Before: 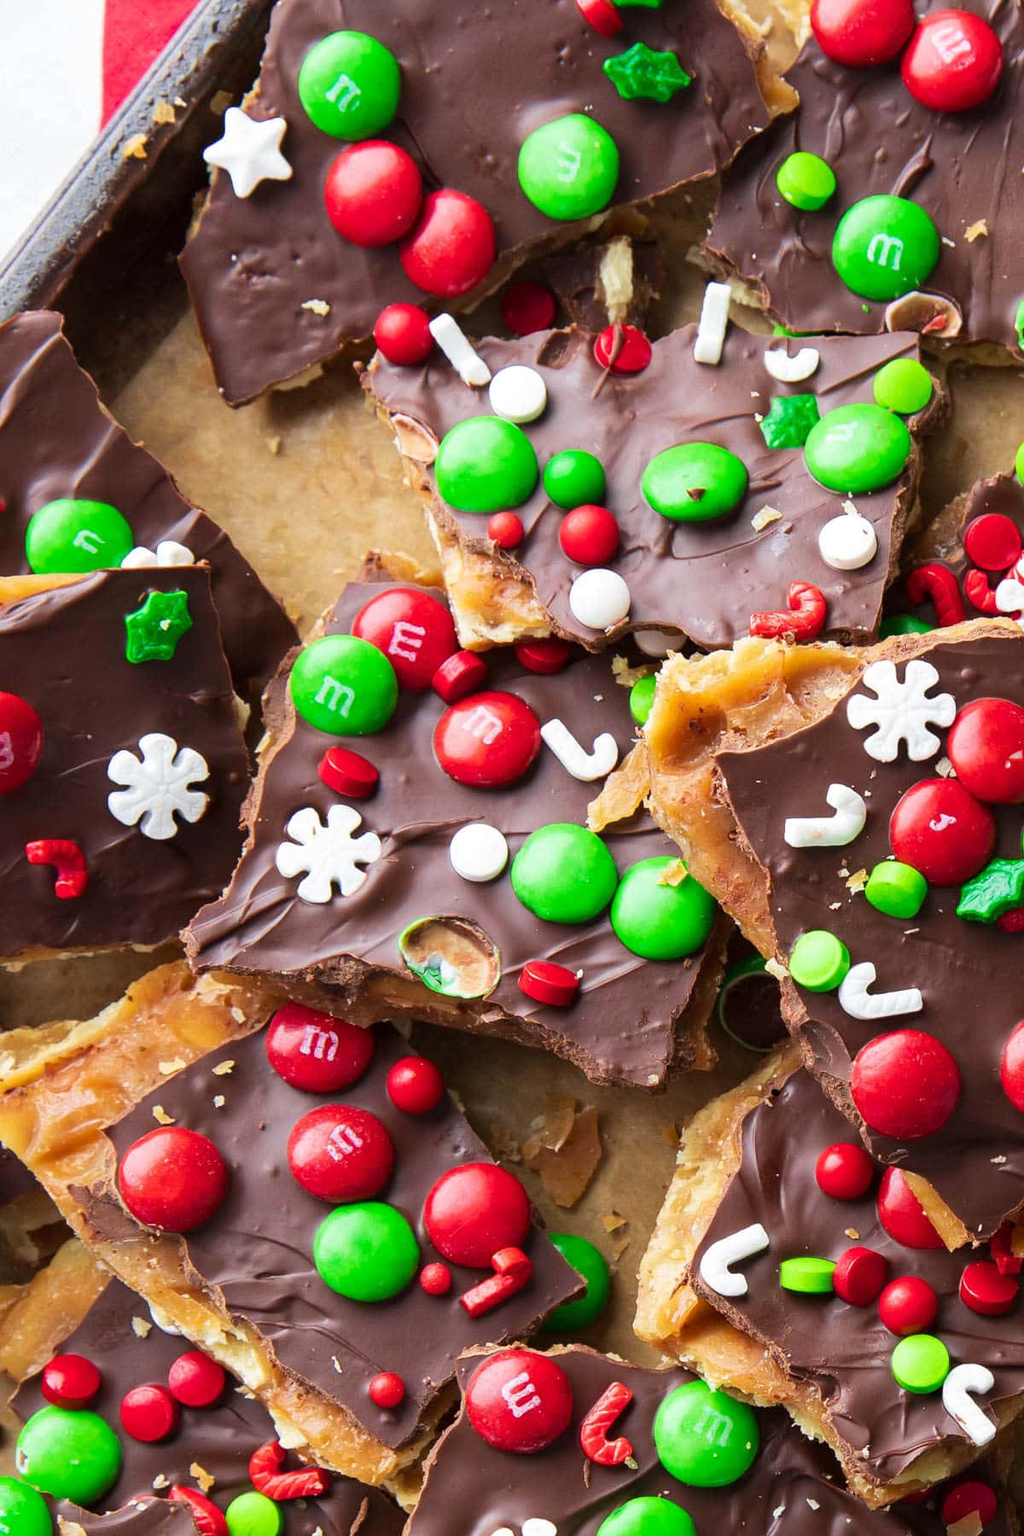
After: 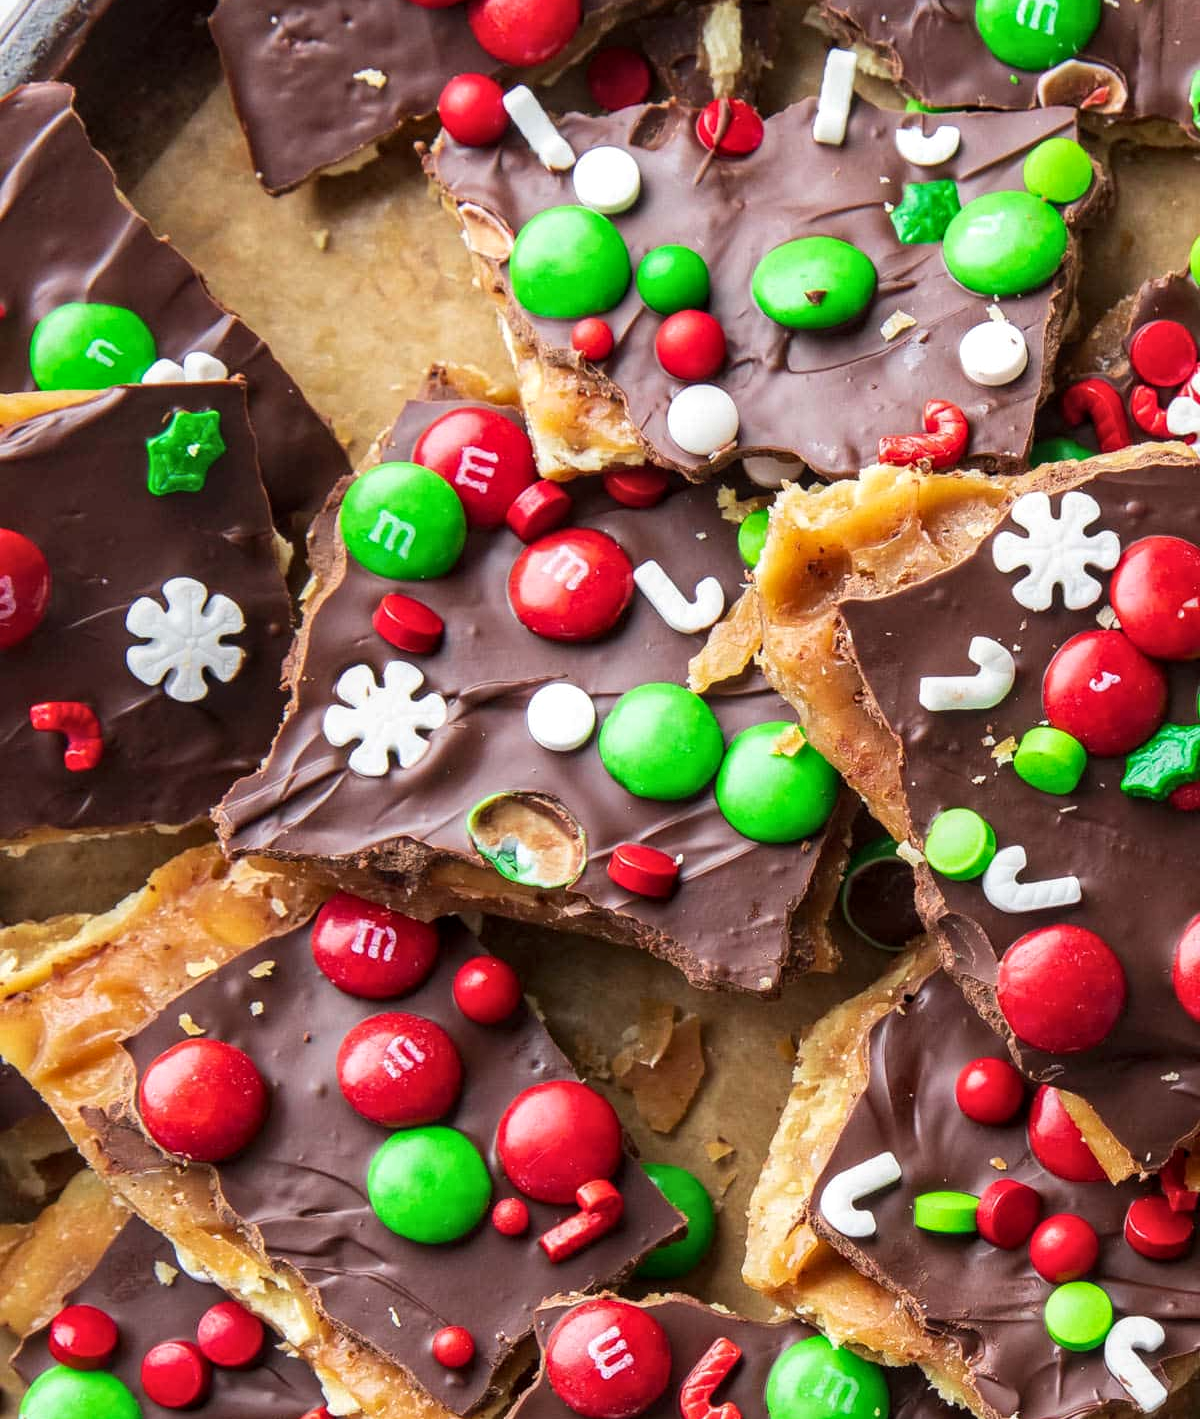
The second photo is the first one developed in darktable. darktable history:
crop and rotate: top 15.704%, bottom 5.428%
local contrast: on, module defaults
